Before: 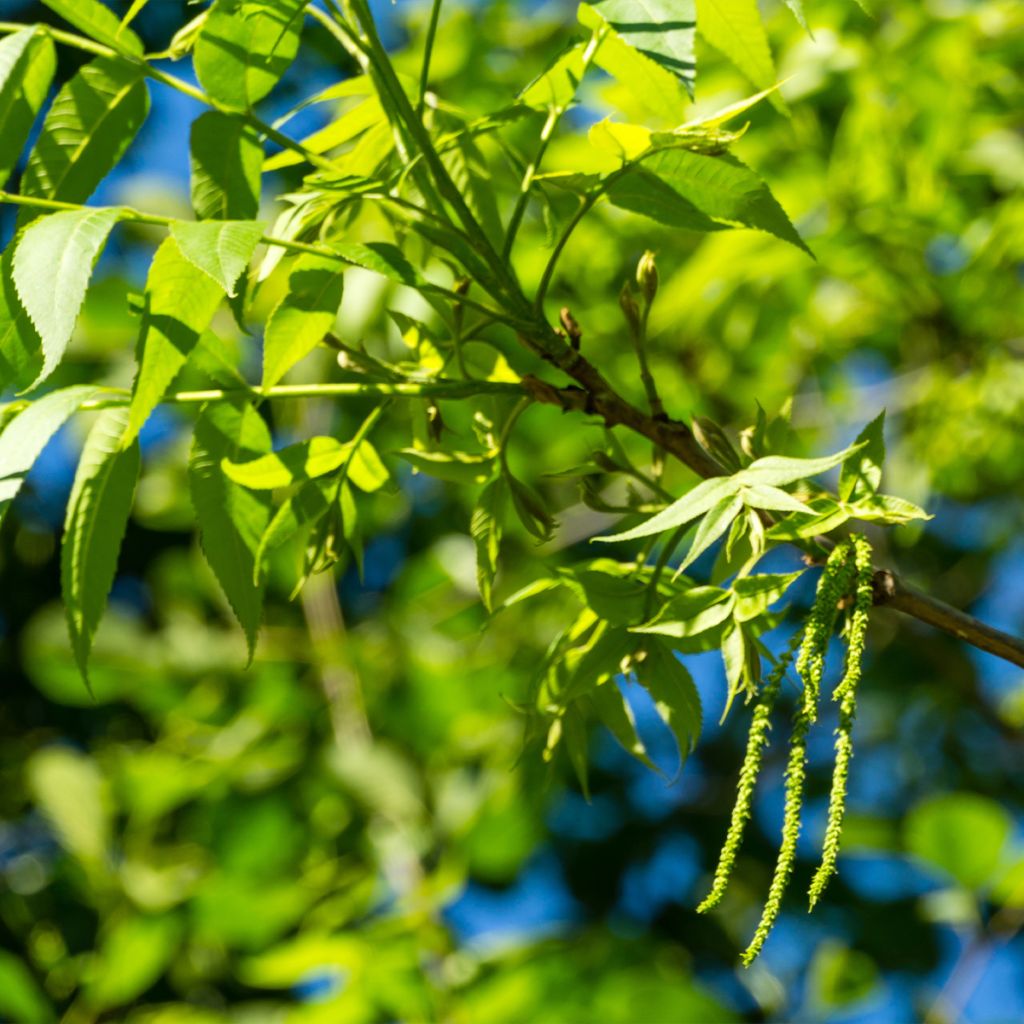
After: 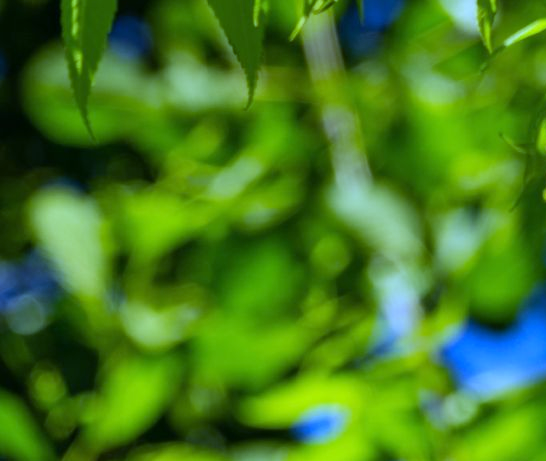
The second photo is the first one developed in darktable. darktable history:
white balance: red 0.766, blue 1.537
crop and rotate: top 54.778%, right 46.61%, bottom 0.159%
